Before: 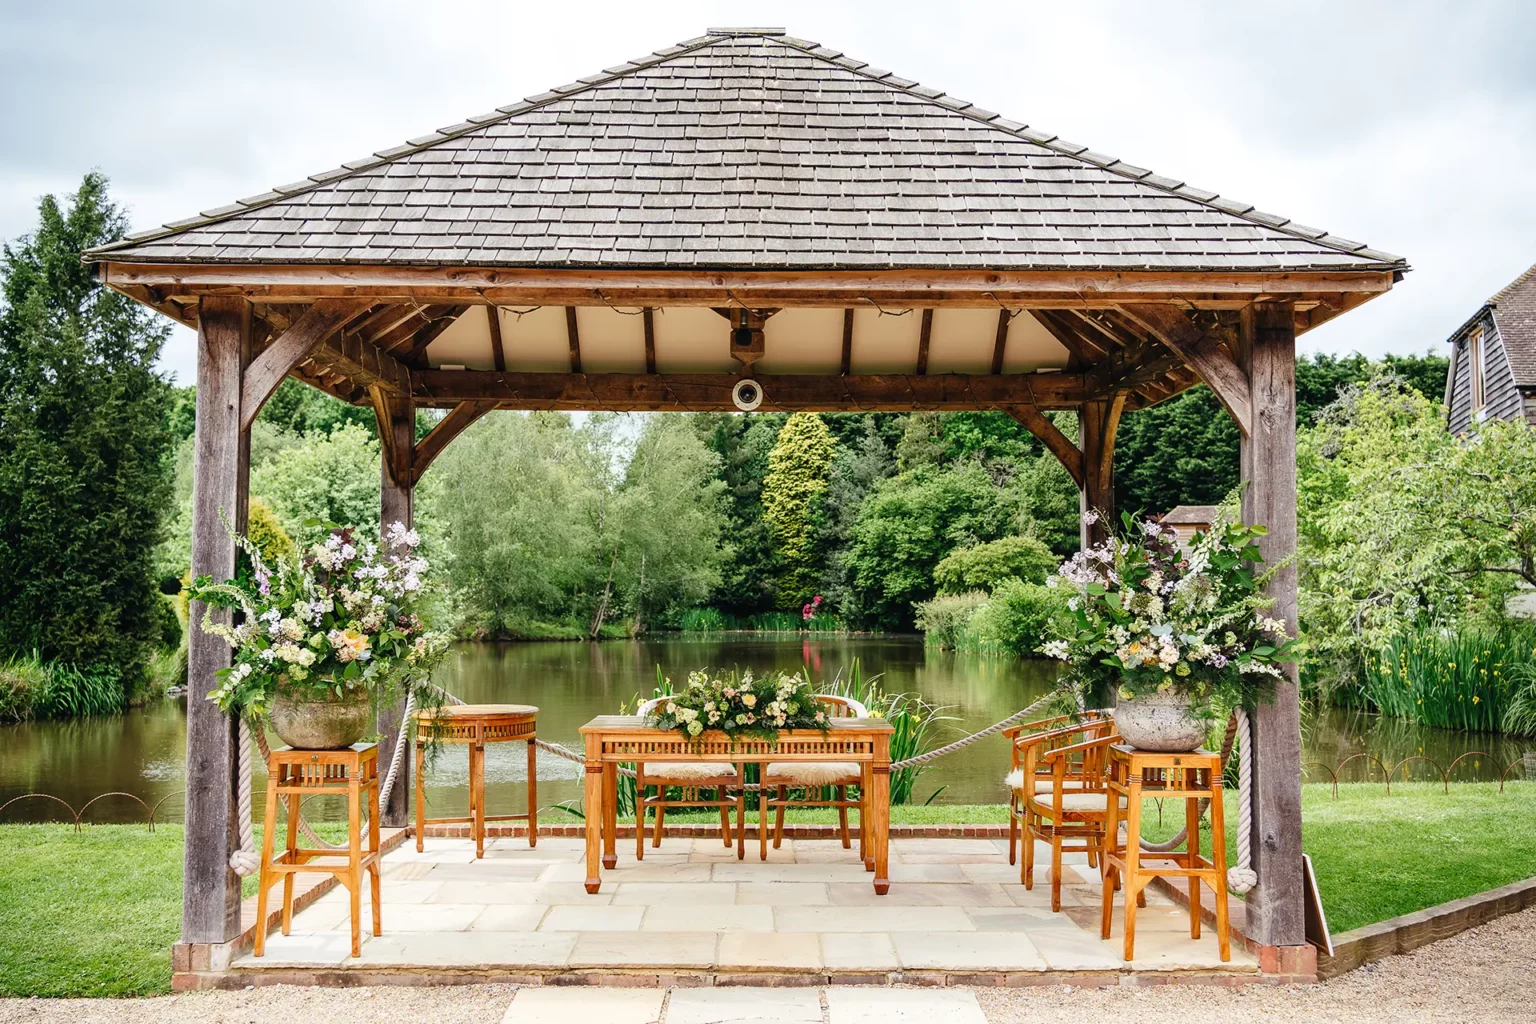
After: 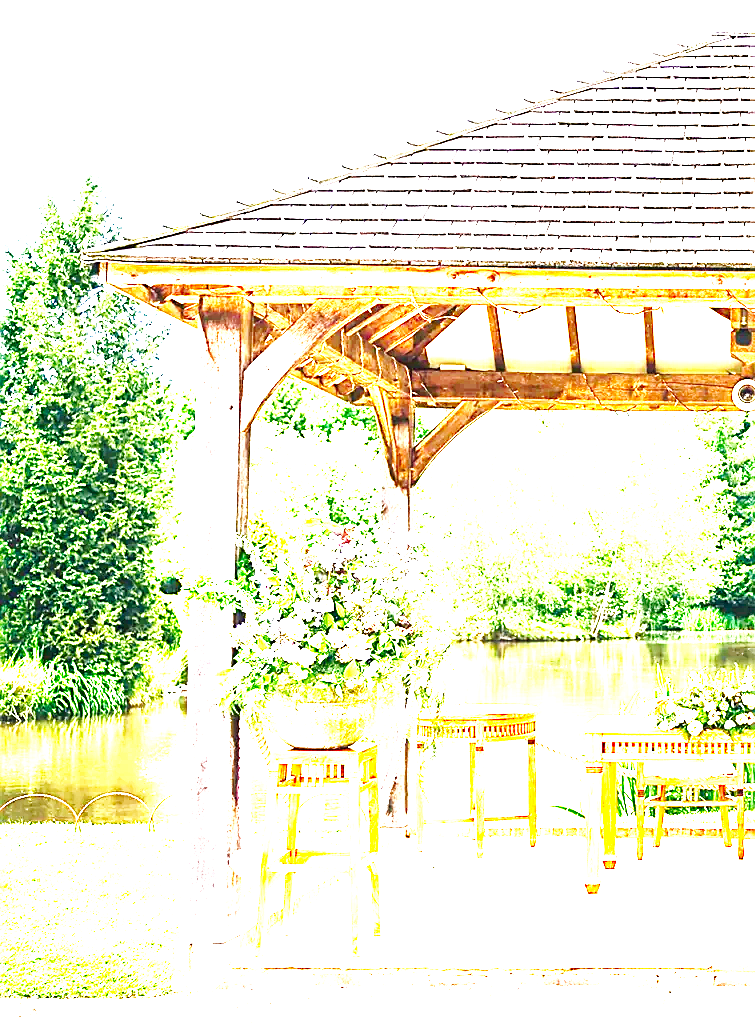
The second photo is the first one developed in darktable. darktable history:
exposure: black level correction 0, exposure 4 EV, compensate exposure bias true, compensate highlight preservation false
color balance: lift [1, 1, 0.999, 1.001], gamma [1, 1.003, 1.005, 0.995], gain [1, 0.992, 0.988, 1.012], contrast 5%, output saturation 110%
velvia: strength 17%
crop and rotate: left 0%, top 0%, right 50.845%
local contrast: mode bilateral grid, contrast 25, coarseness 47, detail 151%, midtone range 0.2
base curve: curves: ch0 [(0, 0) (0.032, 0.025) (0.121, 0.166) (0.206, 0.329) (0.605, 0.79) (1, 1)], preserve colors none
sharpen: on, module defaults
